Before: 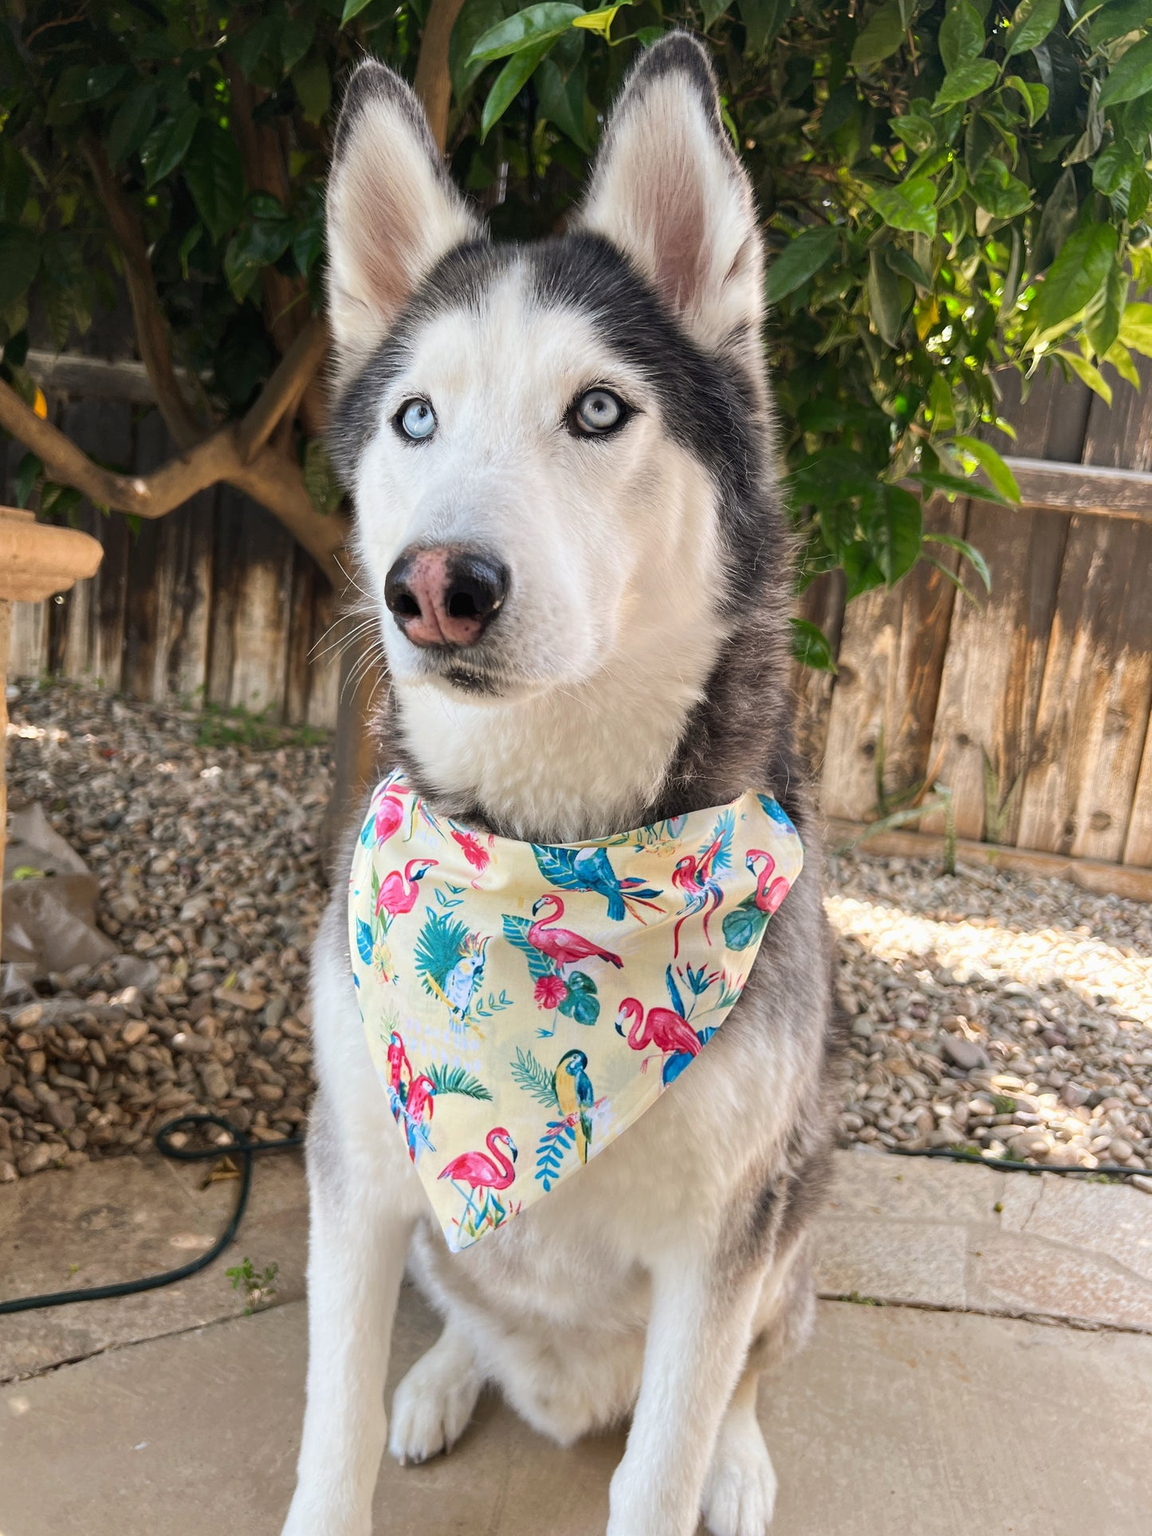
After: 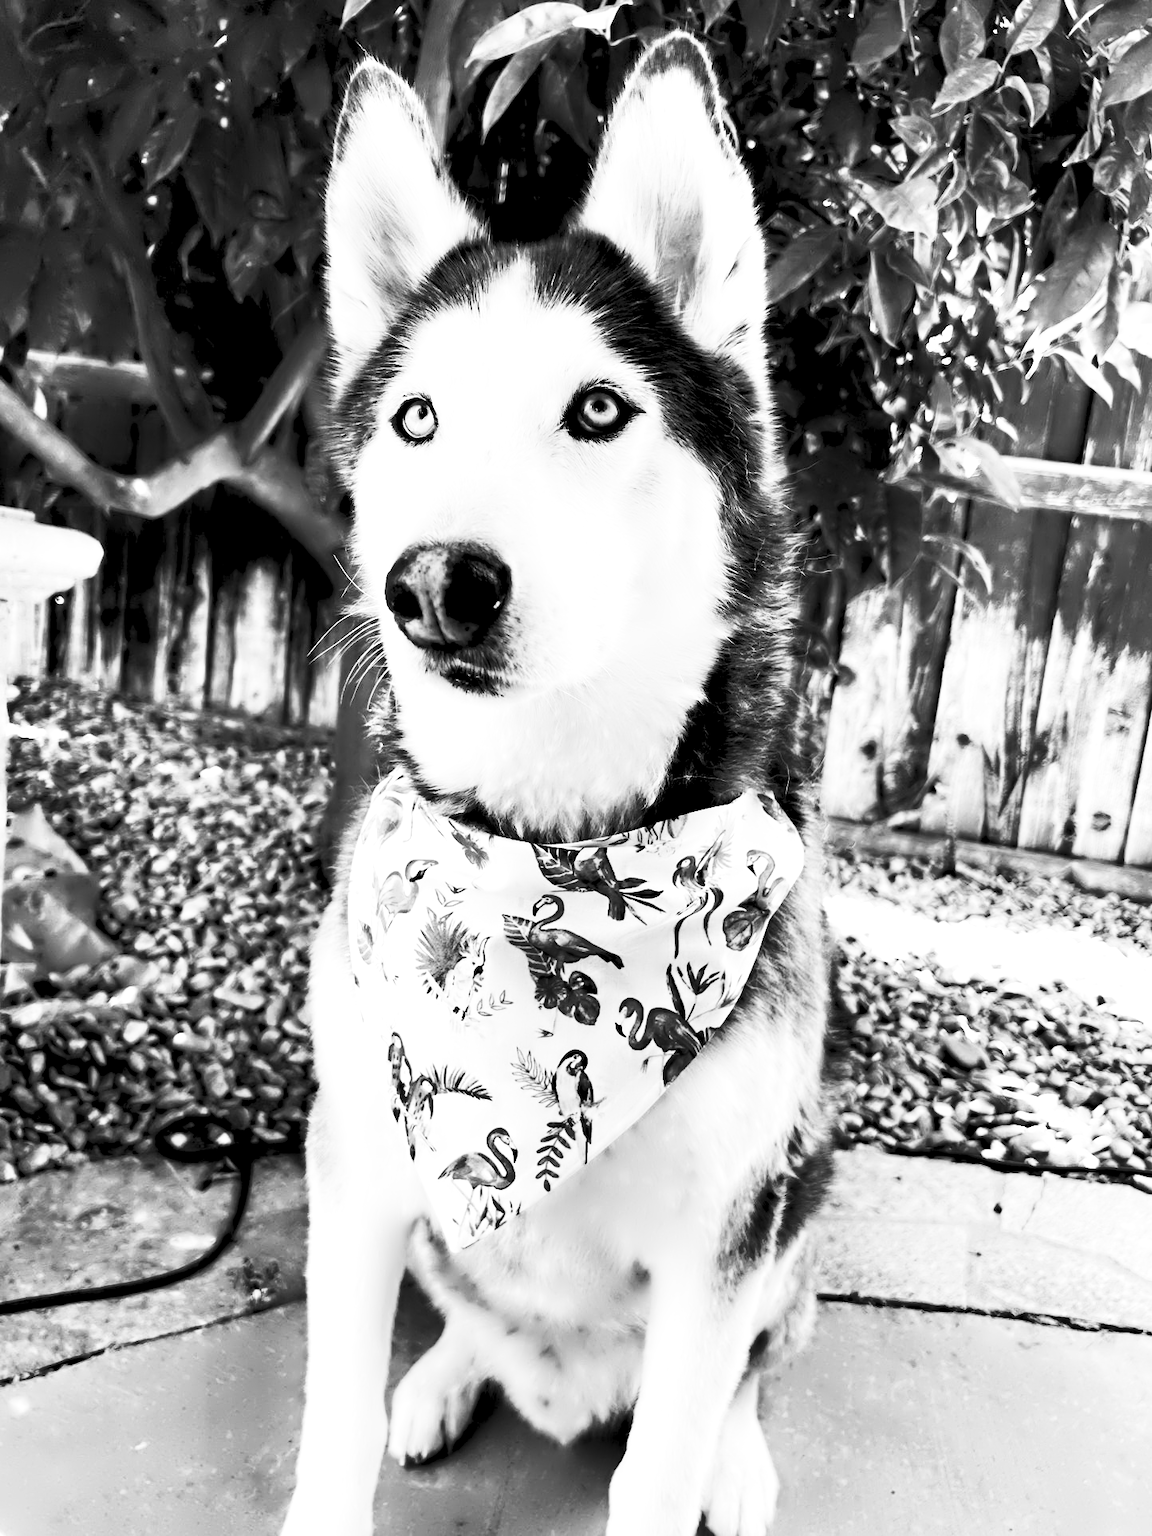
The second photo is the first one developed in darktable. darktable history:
contrast equalizer: y [[0.783, 0.666, 0.575, 0.77, 0.556, 0.501], [0.5 ×6], [0.5 ×6], [0, 0.02, 0.272, 0.399, 0.062, 0], [0 ×6]]
shadows and highlights: soften with gaussian
contrast brightness saturation: contrast 0.53, brightness 0.47, saturation -1
